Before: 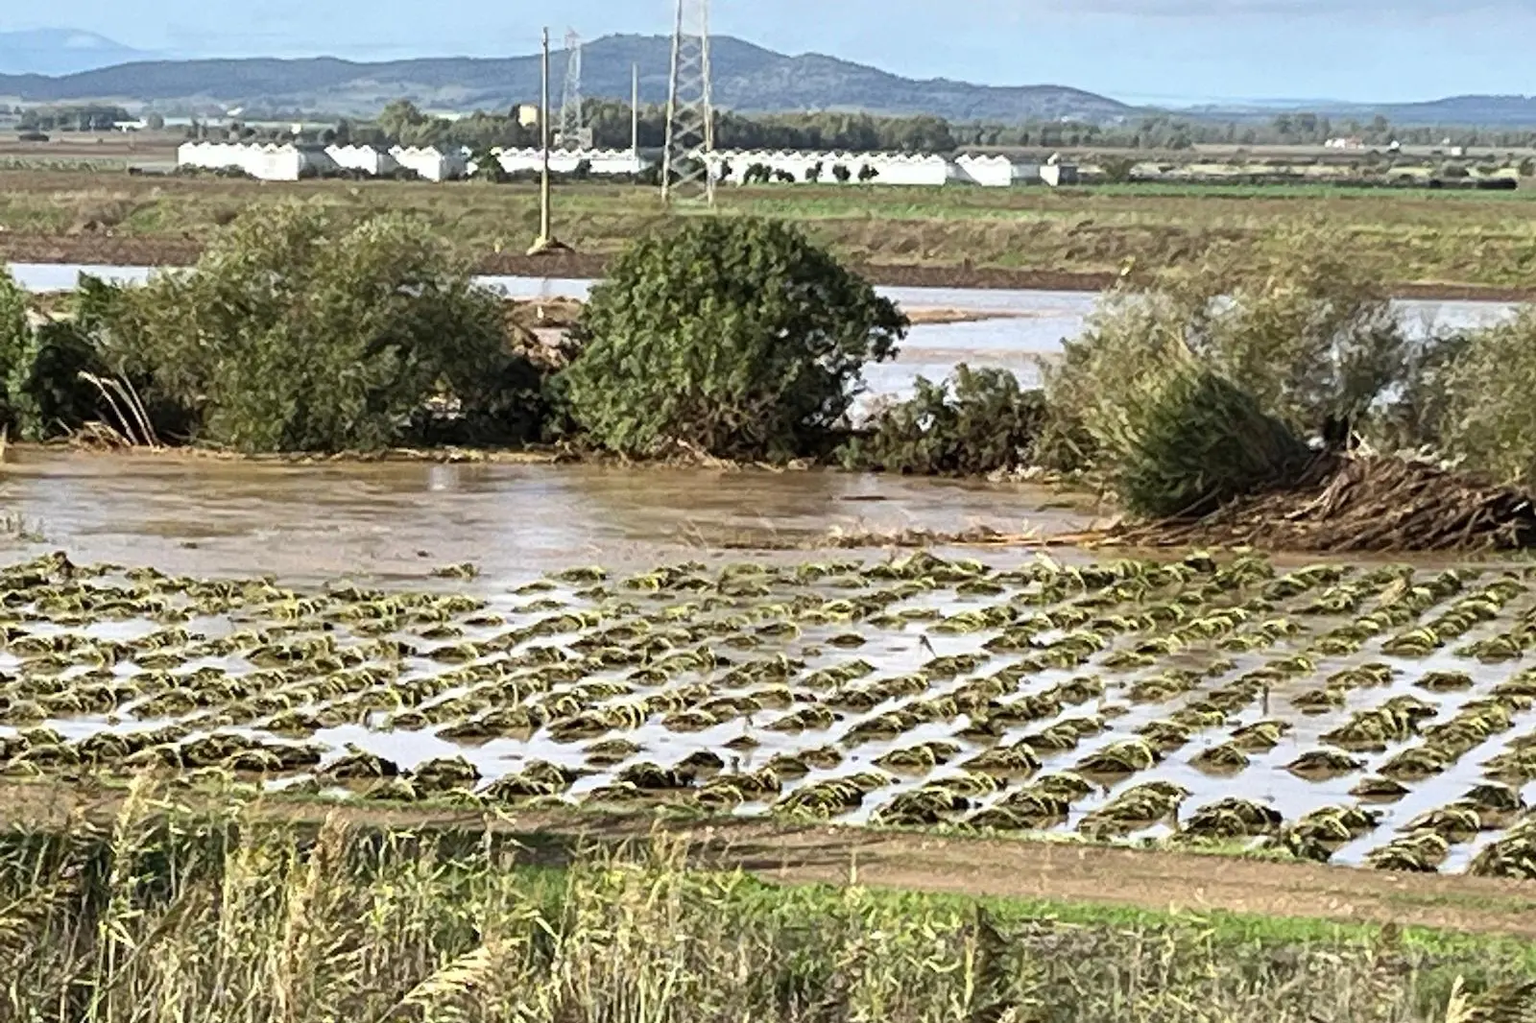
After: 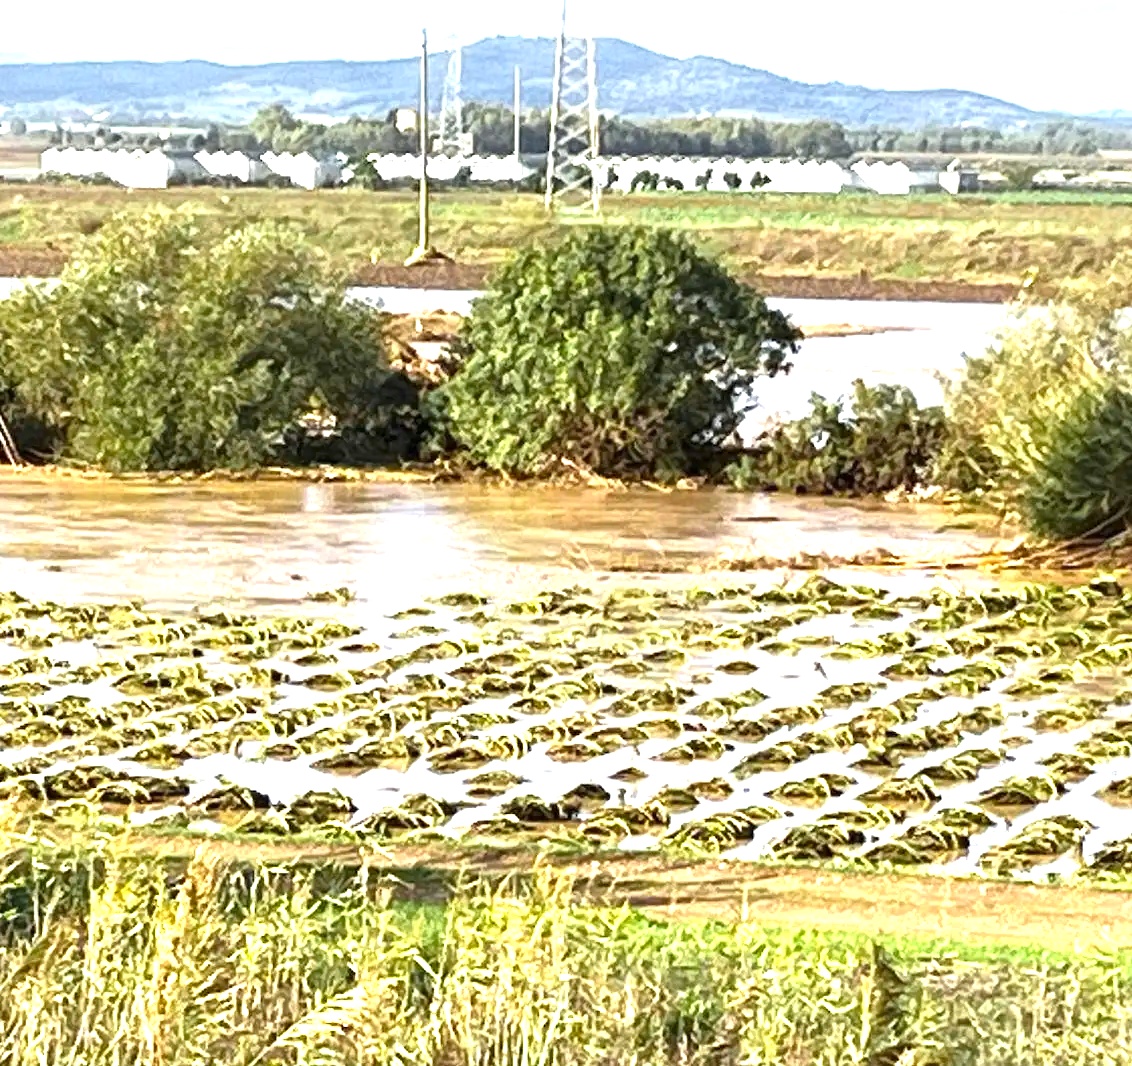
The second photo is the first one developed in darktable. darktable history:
color zones: curves: ch0 [(0.224, 0.526) (0.75, 0.5)]; ch1 [(0.055, 0.526) (0.224, 0.761) (0.377, 0.526) (0.75, 0.5)]
exposure: exposure 1.16 EV, compensate exposure bias true, compensate highlight preservation false
crop and rotate: left 9.061%, right 20.142%
